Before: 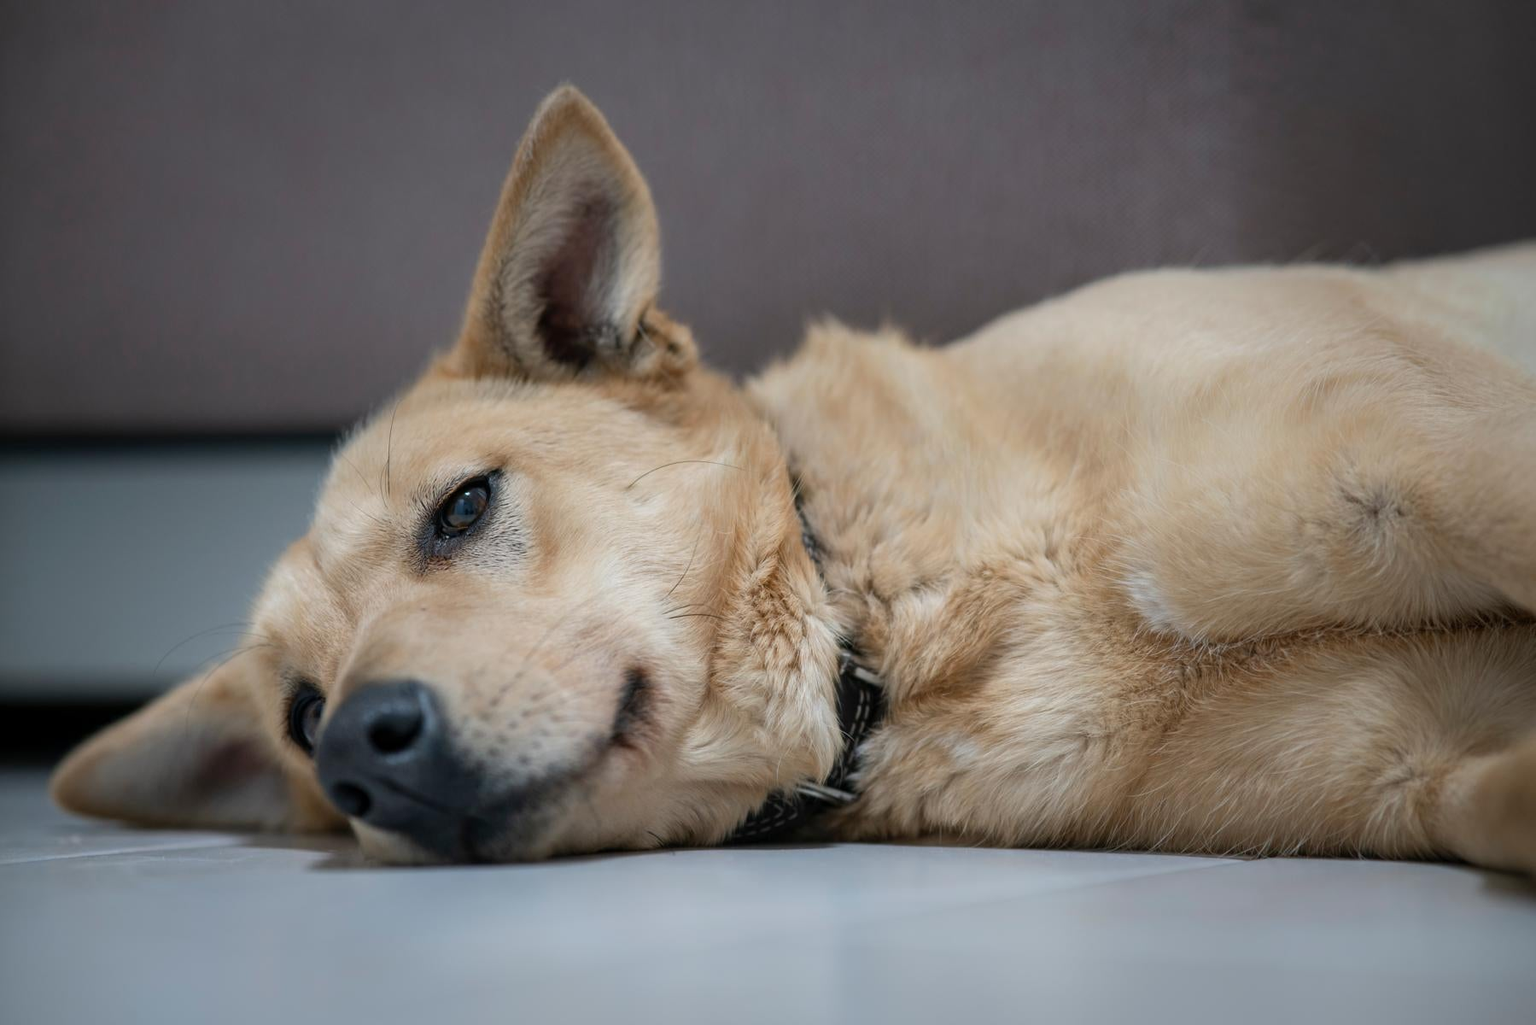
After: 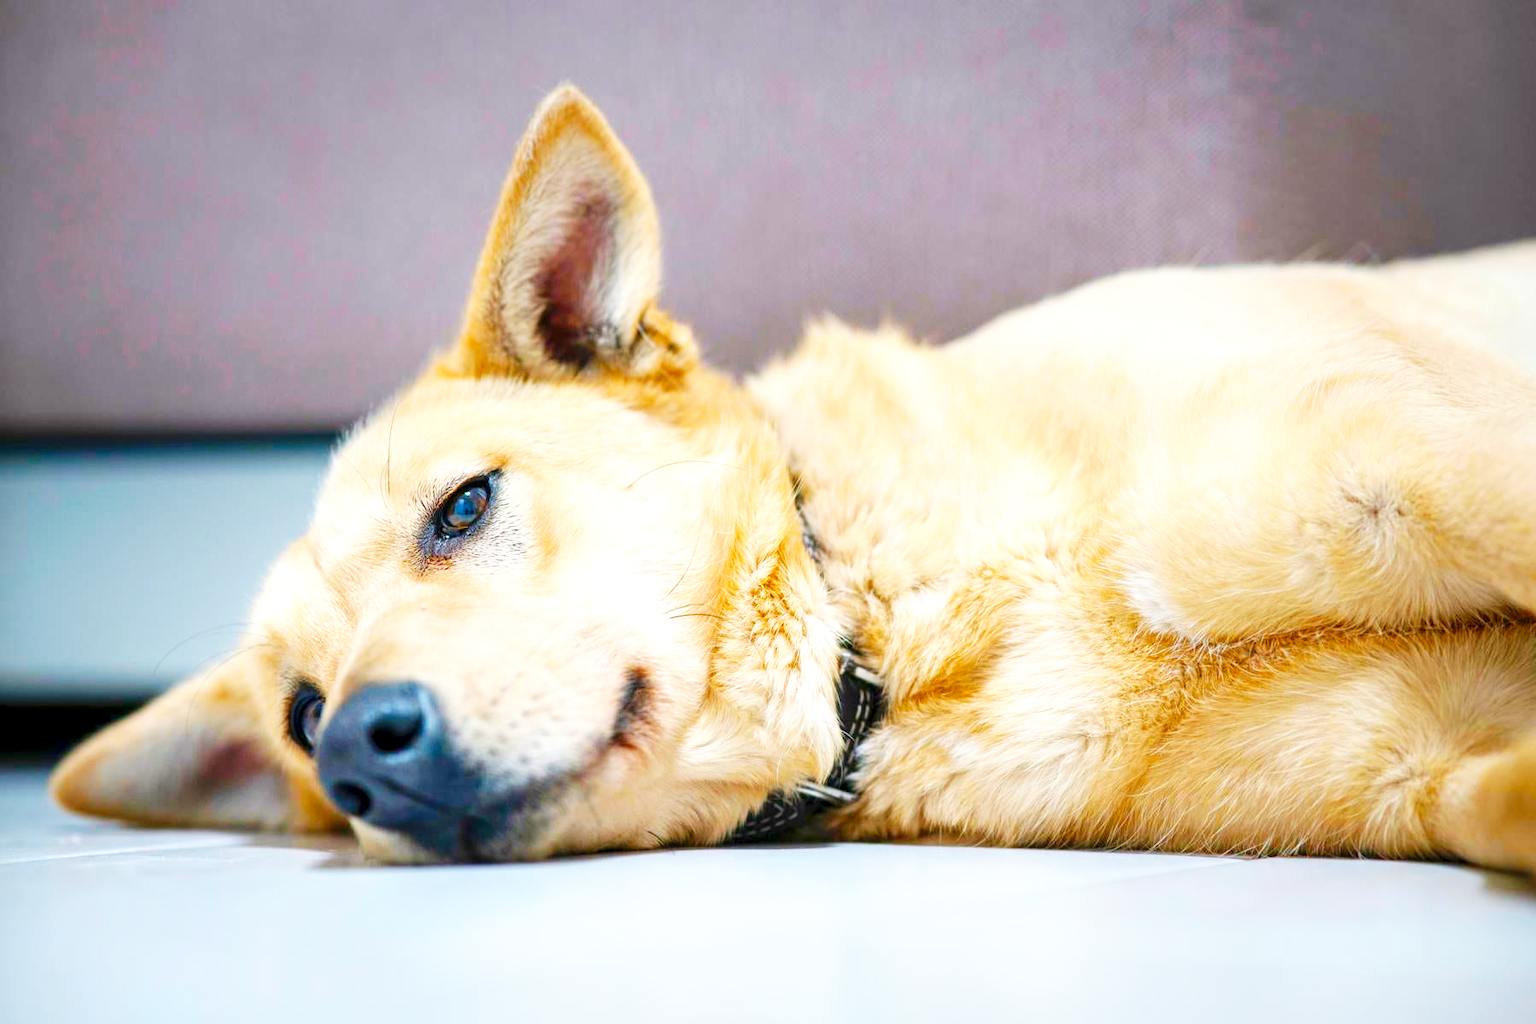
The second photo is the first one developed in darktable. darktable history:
base curve: curves: ch0 [(0, 0) (0.007, 0.004) (0.027, 0.03) (0.046, 0.07) (0.207, 0.54) (0.442, 0.872) (0.673, 0.972) (1, 1)], preserve colors none
color balance rgb: linear chroma grading › global chroma 20.221%, perceptual saturation grading › global saturation 25.563%, perceptual brilliance grading › global brilliance 12.319%, perceptual brilliance grading › highlights 14.817%, contrast -29.964%
local contrast: highlights 107%, shadows 100%, detail 119%, midtone range 0.2
